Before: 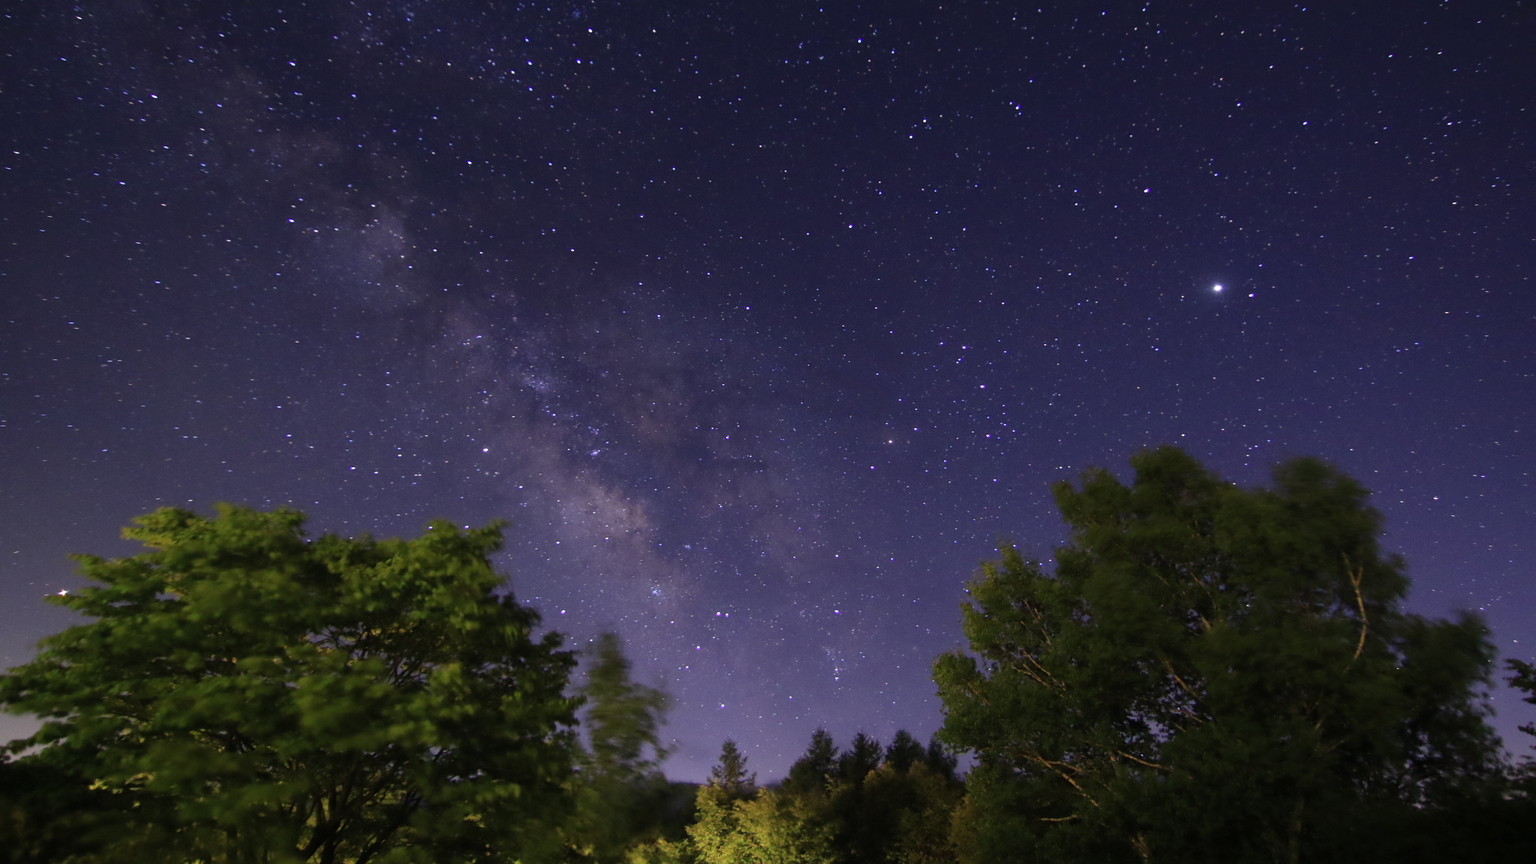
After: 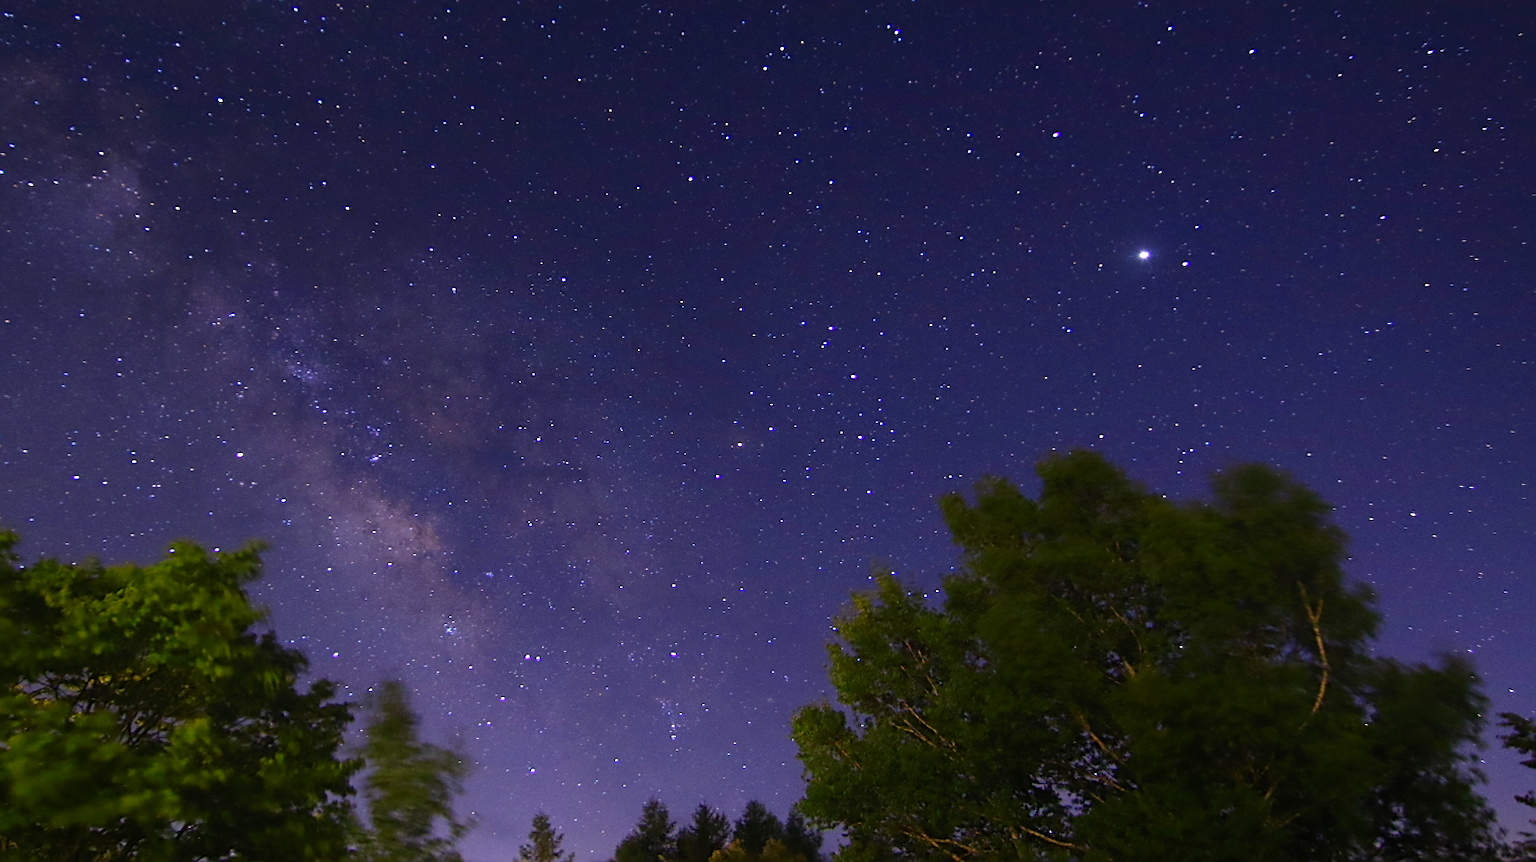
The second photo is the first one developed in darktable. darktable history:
local contrast: mode bilateral grid, contrast 99, coarseness 99, detail 91%, midtone range 0.2
crop: left 18.973%, top 9.471%, bottom 9.686%
contrast brightness saturation: brightness -0.023, saturation 0.356
sharpen: on, module defaults
